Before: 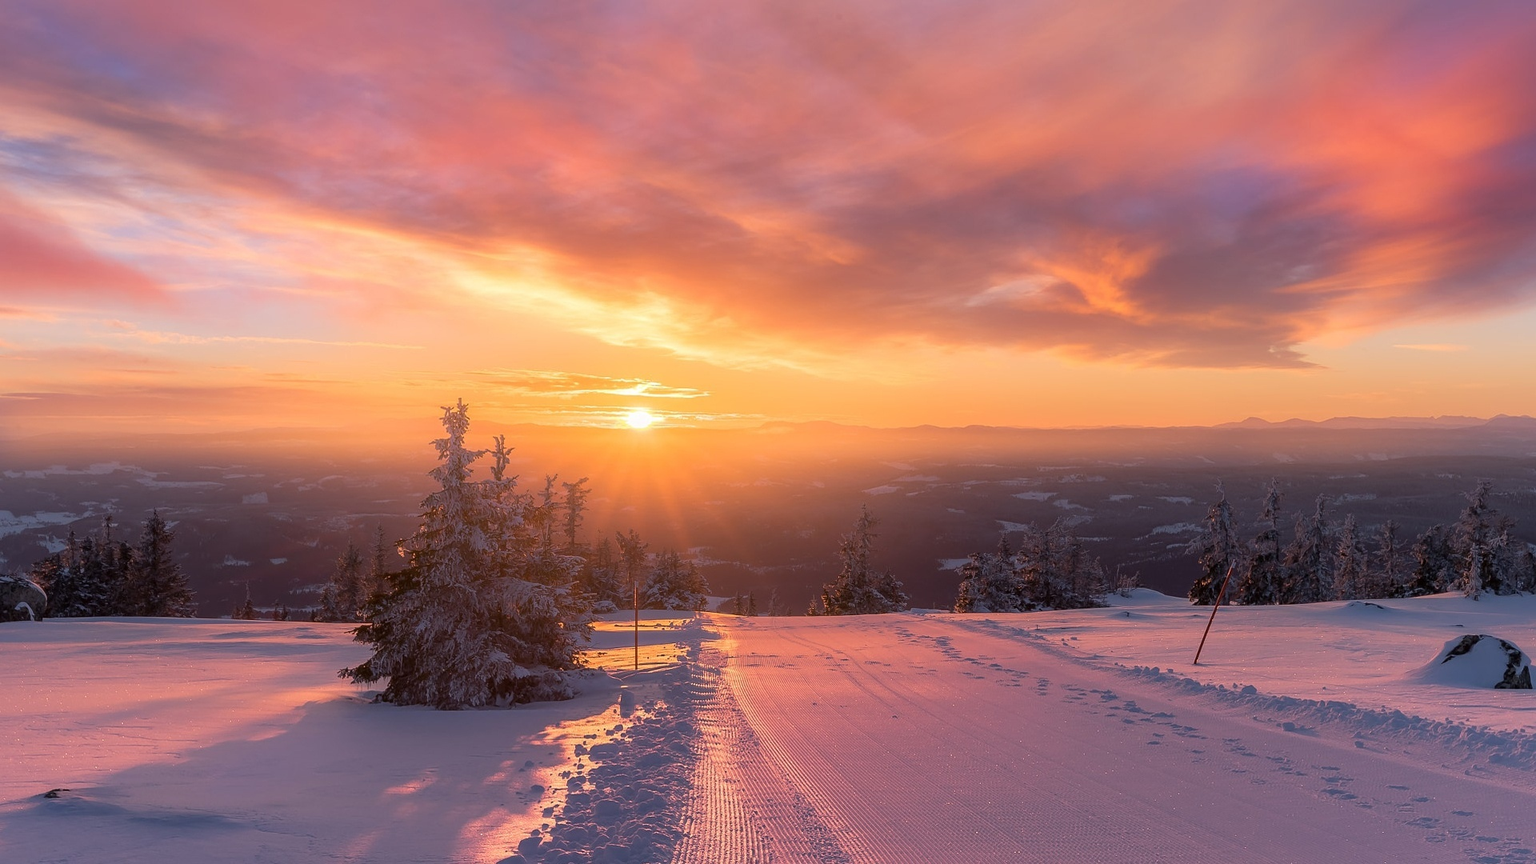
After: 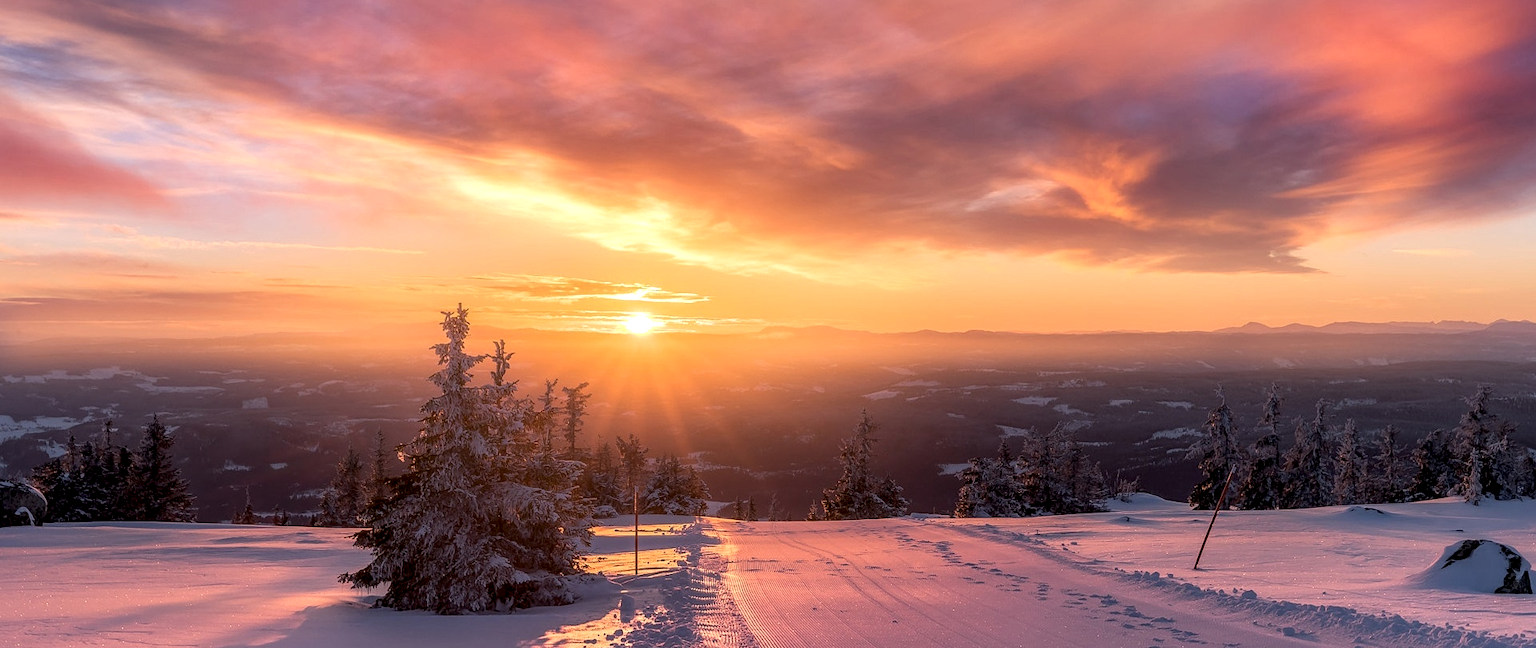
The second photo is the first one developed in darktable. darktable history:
local contrast: detail 150%
crop: top 11.038%, bottom 13.962%
